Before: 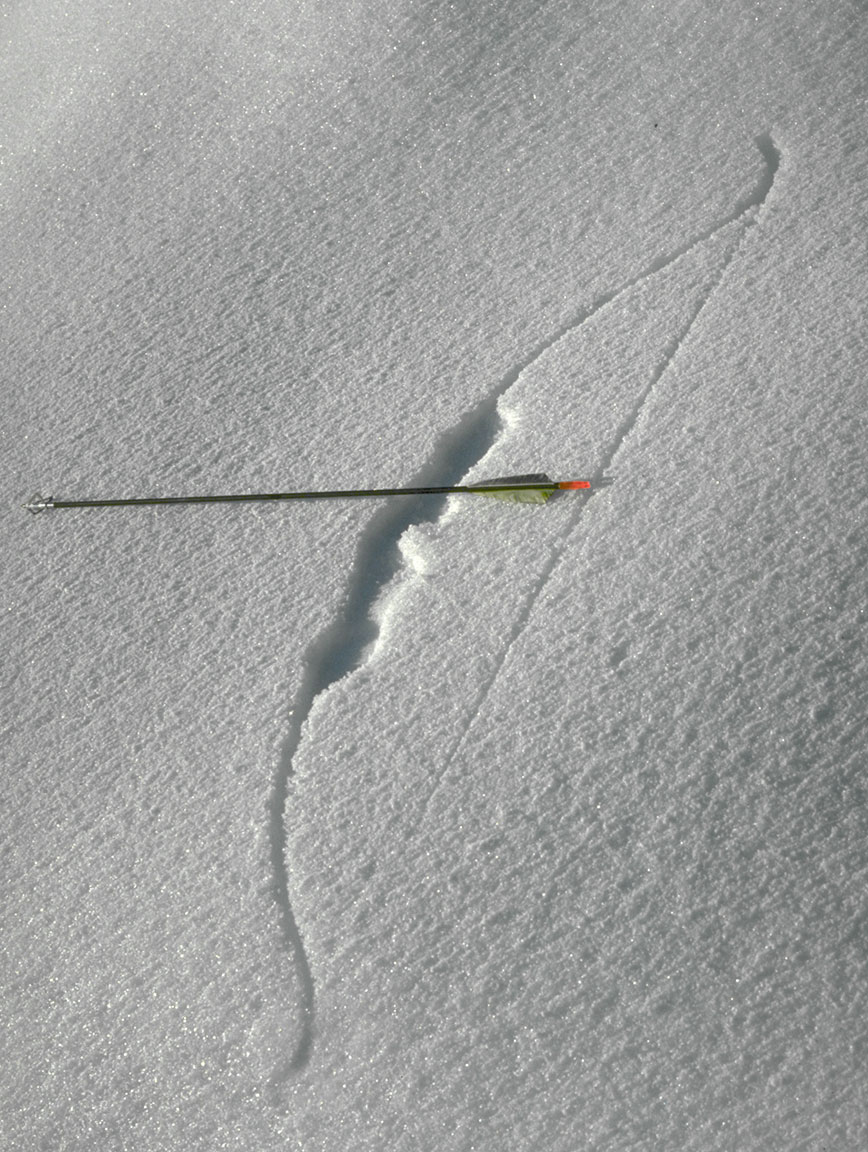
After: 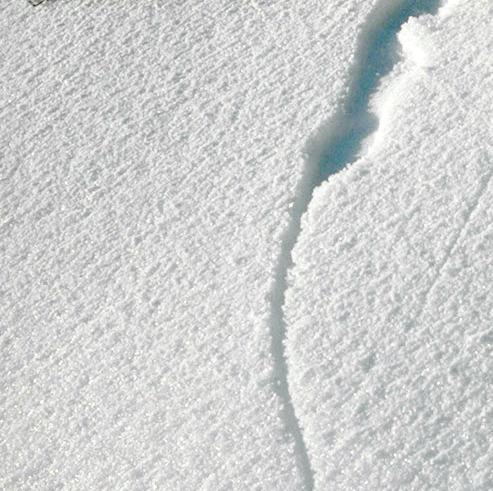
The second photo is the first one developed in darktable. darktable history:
crop: top 44.104%, right 43.177%, bottom 13.203%
velvia: strength 39.2%
base curve: curves: ch0 [(0, 0) (0.032, 0.037) (0.105, 0.228) (0.435, 0.76) (0.856, 0.983) (1, 1)], preserve colors none
haze removal: compatibility mode true, adaptive false
